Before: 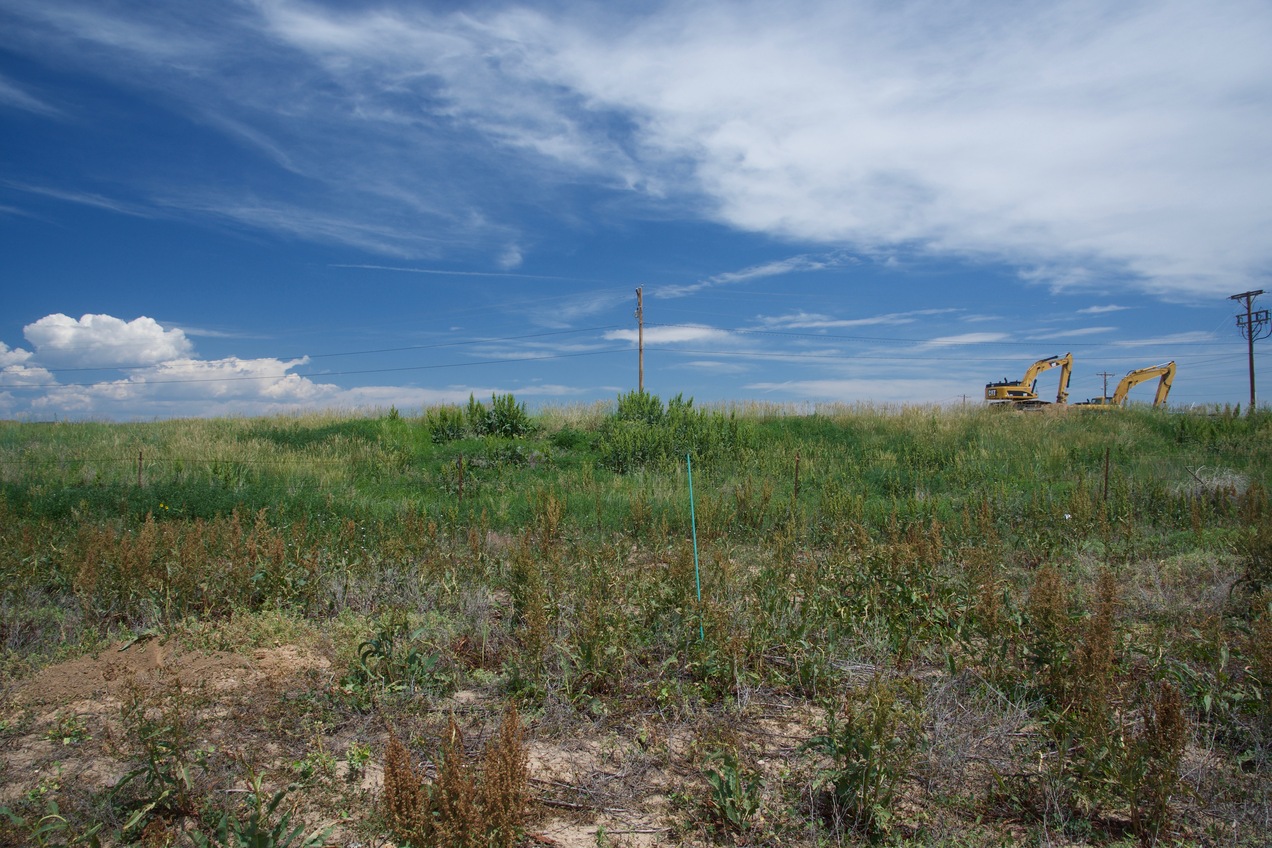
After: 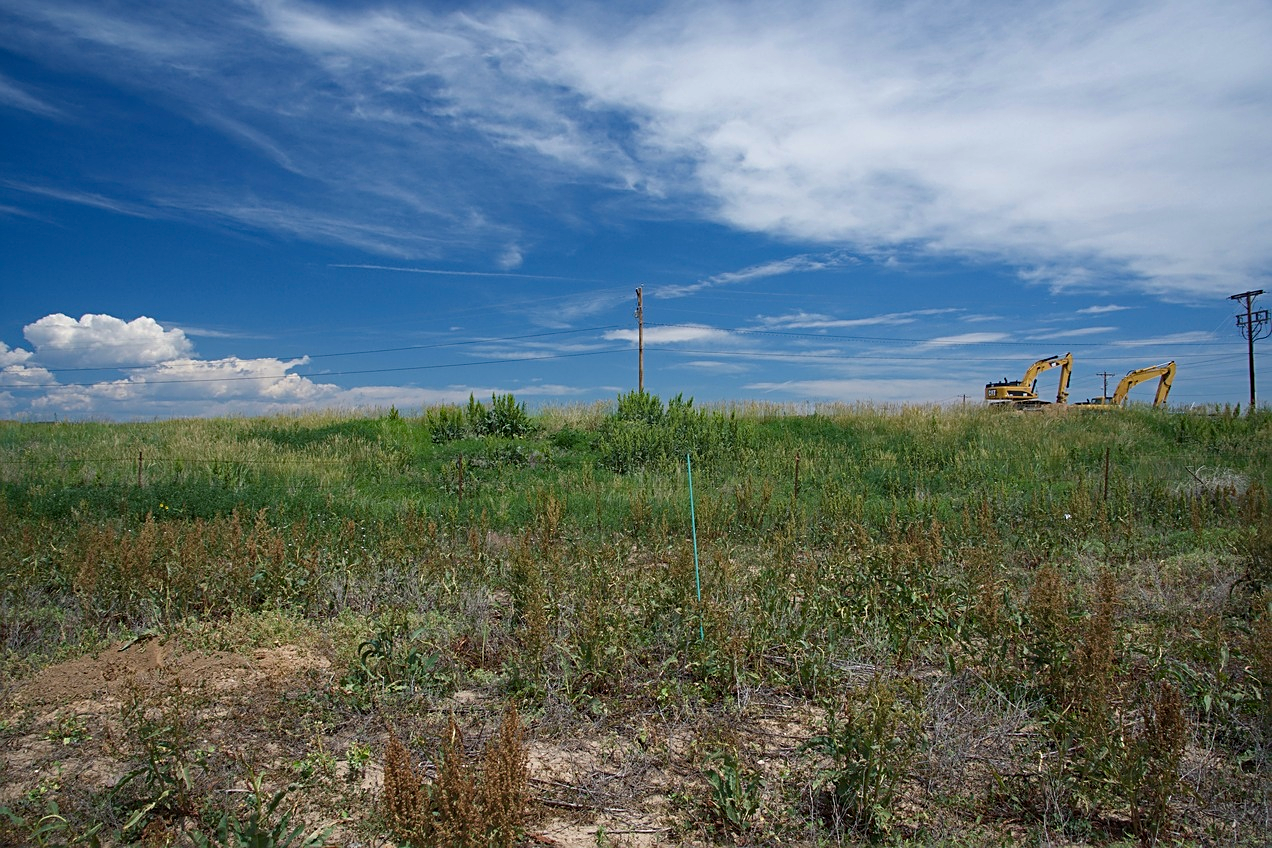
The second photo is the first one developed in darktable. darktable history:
haze removal: strength 0.29, distance 0.25, compatibility mode true, adaptive false
sharpen: on, module defaults
